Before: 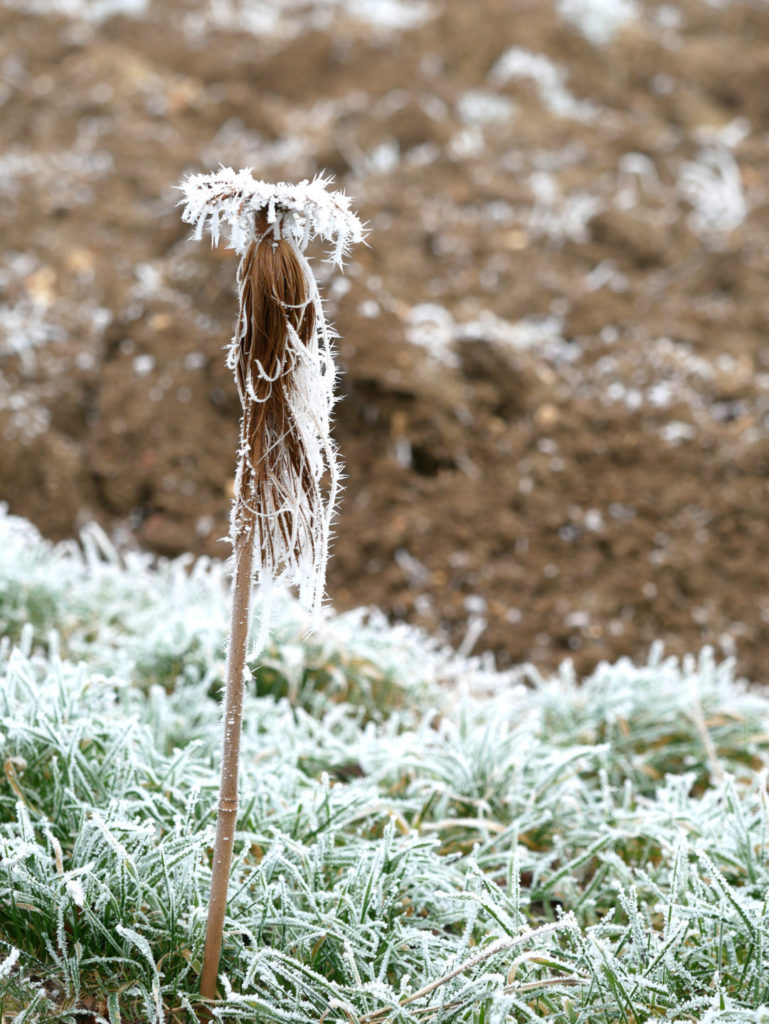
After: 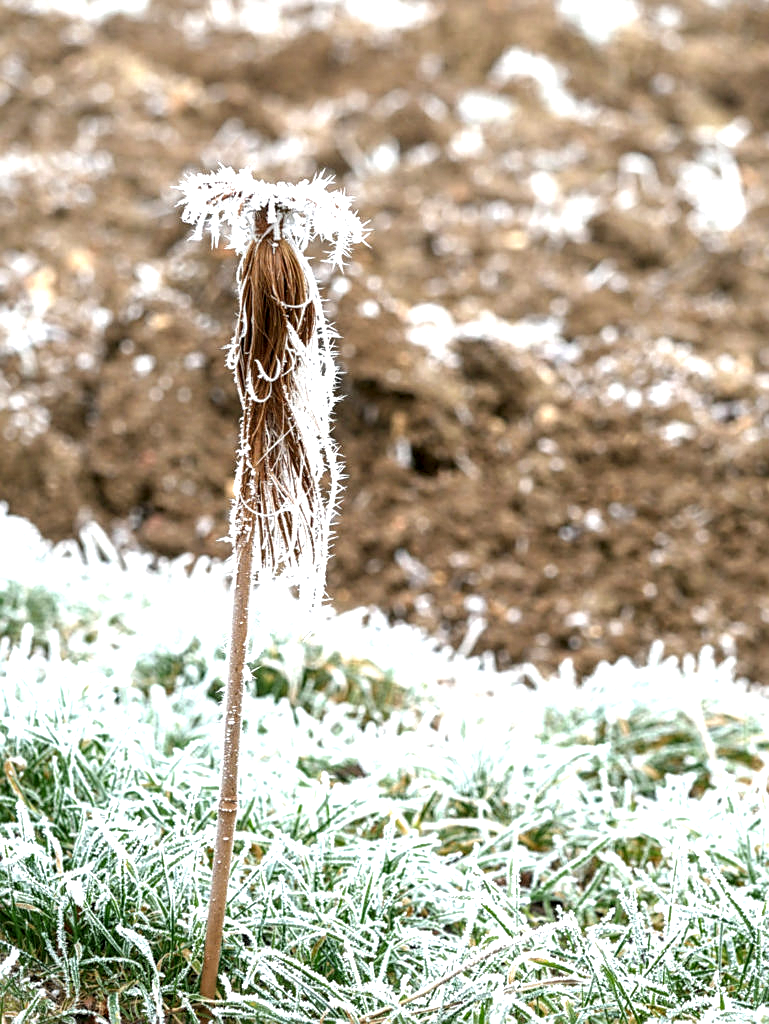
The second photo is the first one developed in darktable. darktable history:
exposure: exposure 0.669 EV, compensate highlight preservation false
local contrast: highlights 25%, detail 150%
sharpen: on, module defaults
